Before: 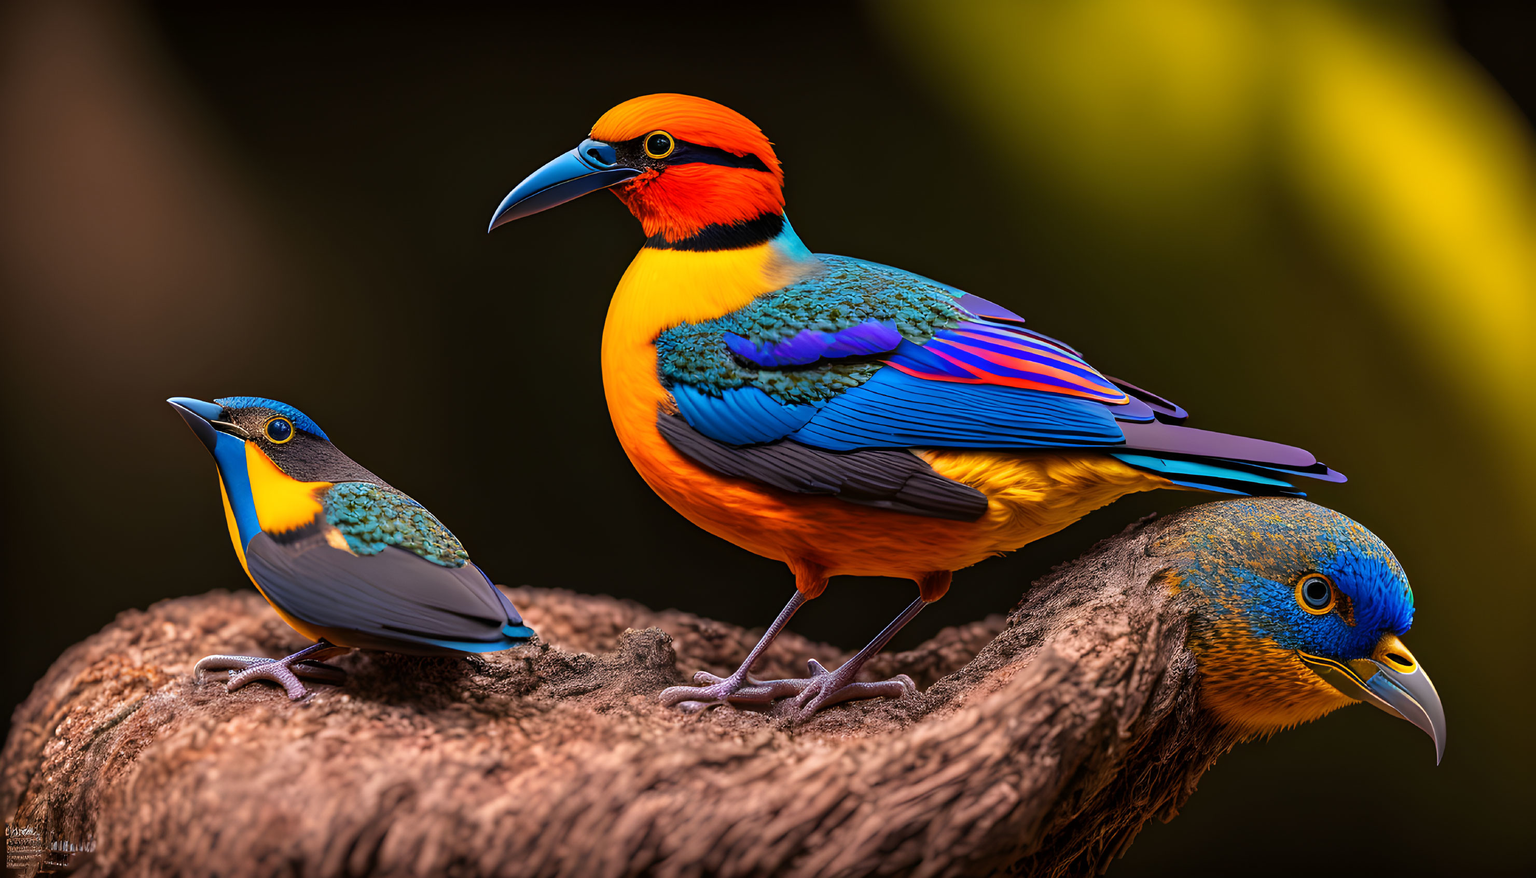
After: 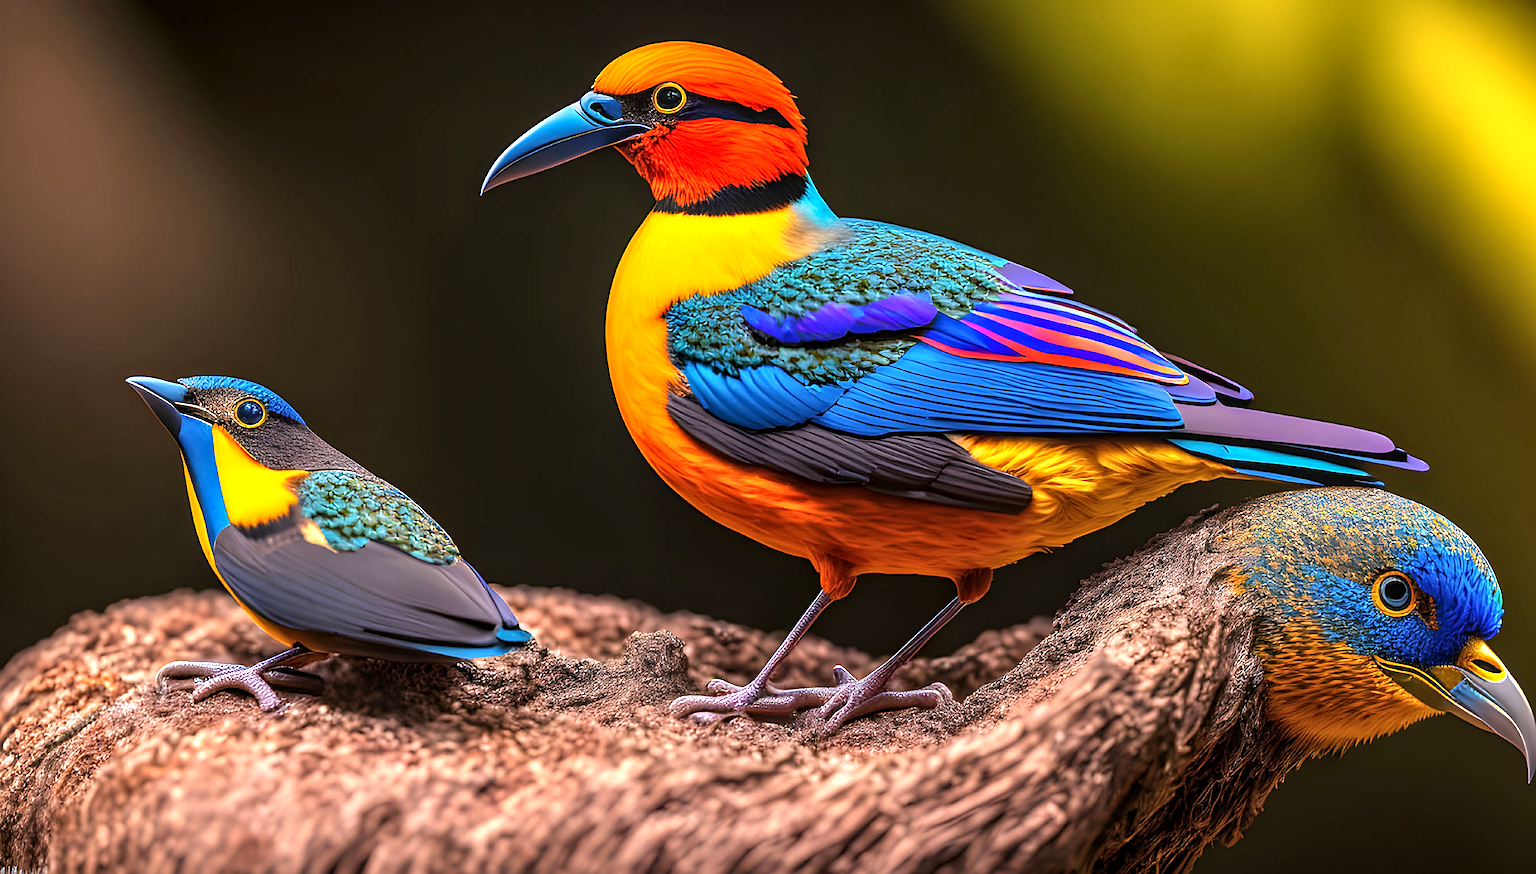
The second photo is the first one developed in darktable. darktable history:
crop: left 3.458%, top 6.426%, right 5.961%, bottom 3.323%
exposure: black level correction 0, exposure 0.687 EV, compensate highlight preservation false
sharpen: on, module defaults
tone equalizer: mask exposure compensation -0.513 EV
local contrast: on, module defaults
